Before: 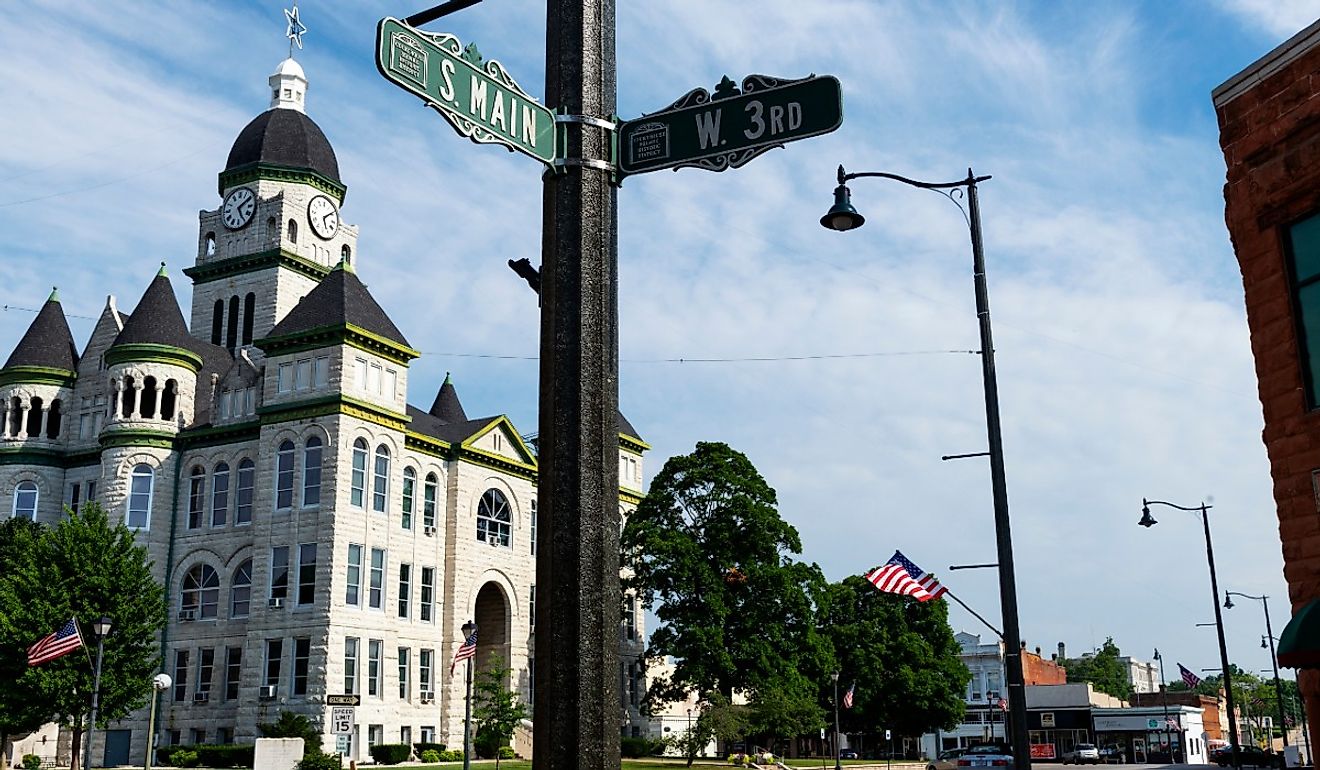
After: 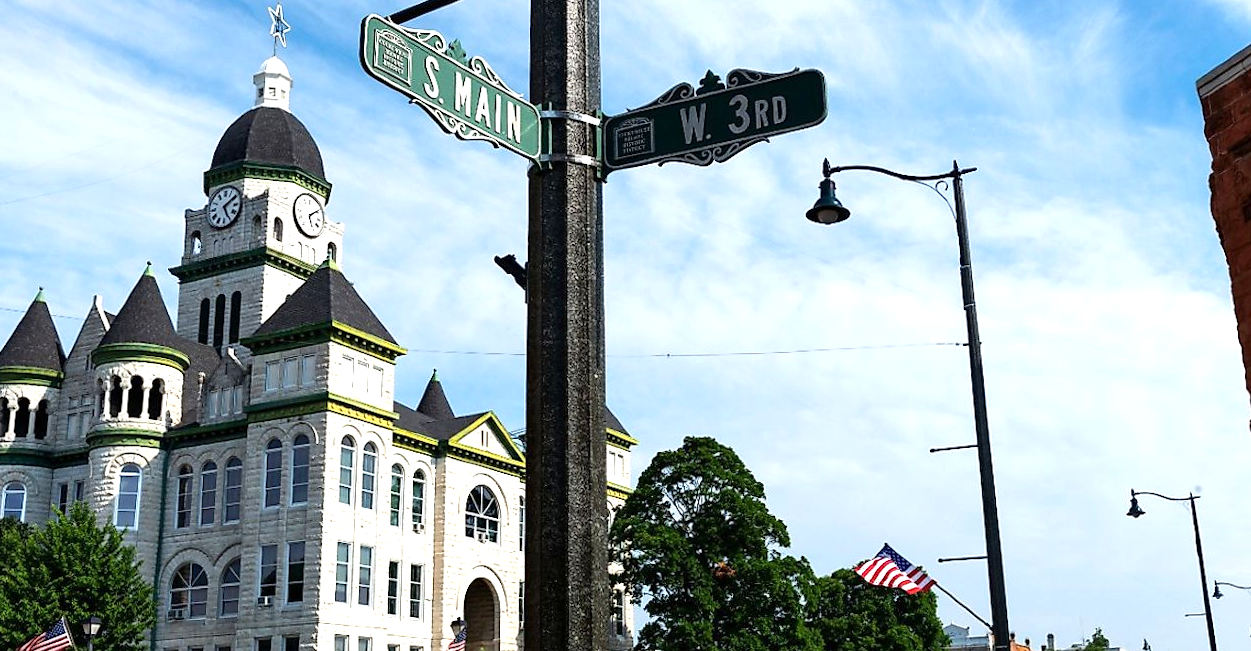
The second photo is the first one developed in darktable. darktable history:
exposure: exposure 0.559 EV, compensate exposure bias true, compensate highlight preservation false
crop and rotate: angle 0.502°, left 0.321%, right 3.478%, bottom 14.153%
